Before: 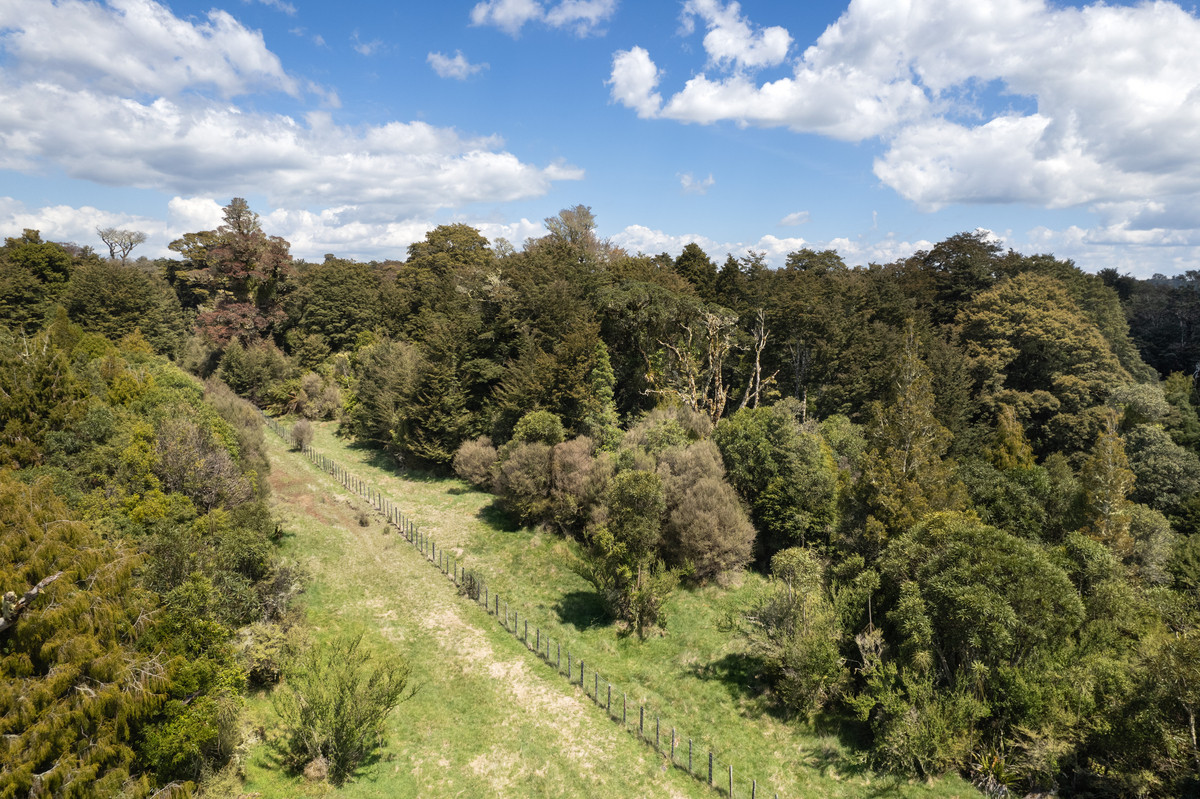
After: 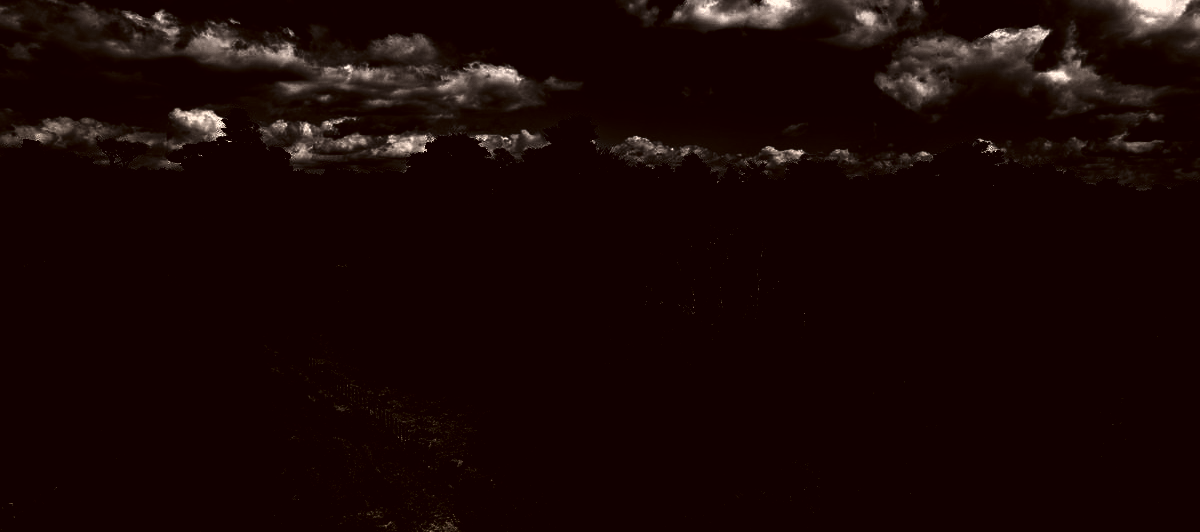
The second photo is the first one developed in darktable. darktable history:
white balance: emerald 1
levels: levels [0.721, 0.937, 0.997]
color balance rgb: shadows lift › chroma 2%, shadows lift › hue 217.2°, power › hue 60°, highlights gain › chroma 1%, highlights gain › hue 69.6°, global offset › luminance -0.5%, perceptual saturation grading › global saturation 15%, global vibrance 15%
crop: top 11.166%, bottom 22.168%
base curve: curves: ch0 [(0, 0) (0.472, 0.508) (1, 1)]
color correction: highlights a* 6.27, highlights b* 8.19, shadows a* 5.94, shadows b* 7.23, saturation 0.9
